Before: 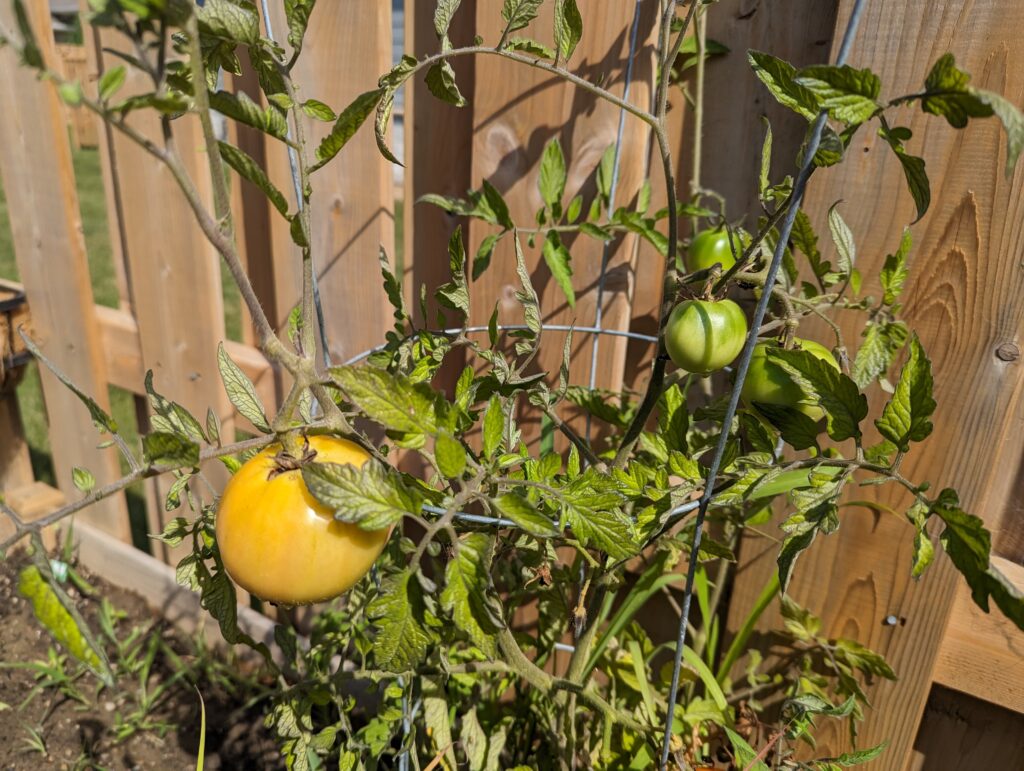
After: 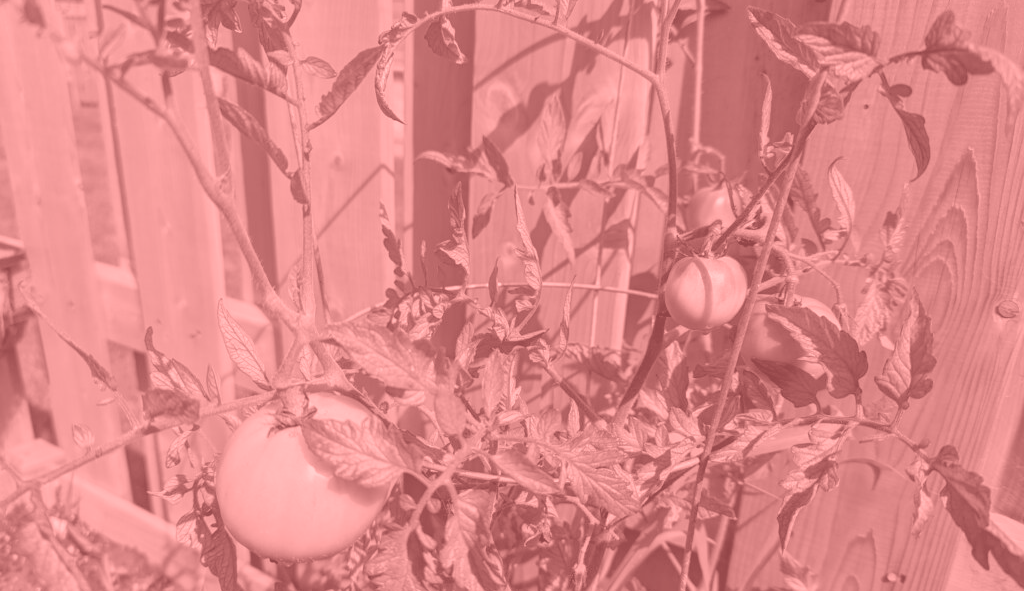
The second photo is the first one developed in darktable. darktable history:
crop: top 5.667%, bottom 17.637%
colorize: saturation 51%, source mix 50.67%, lightness 50.67%
exposure: black level correction 0.005, exposure 0.001 EV, compensate highlight preservation false
